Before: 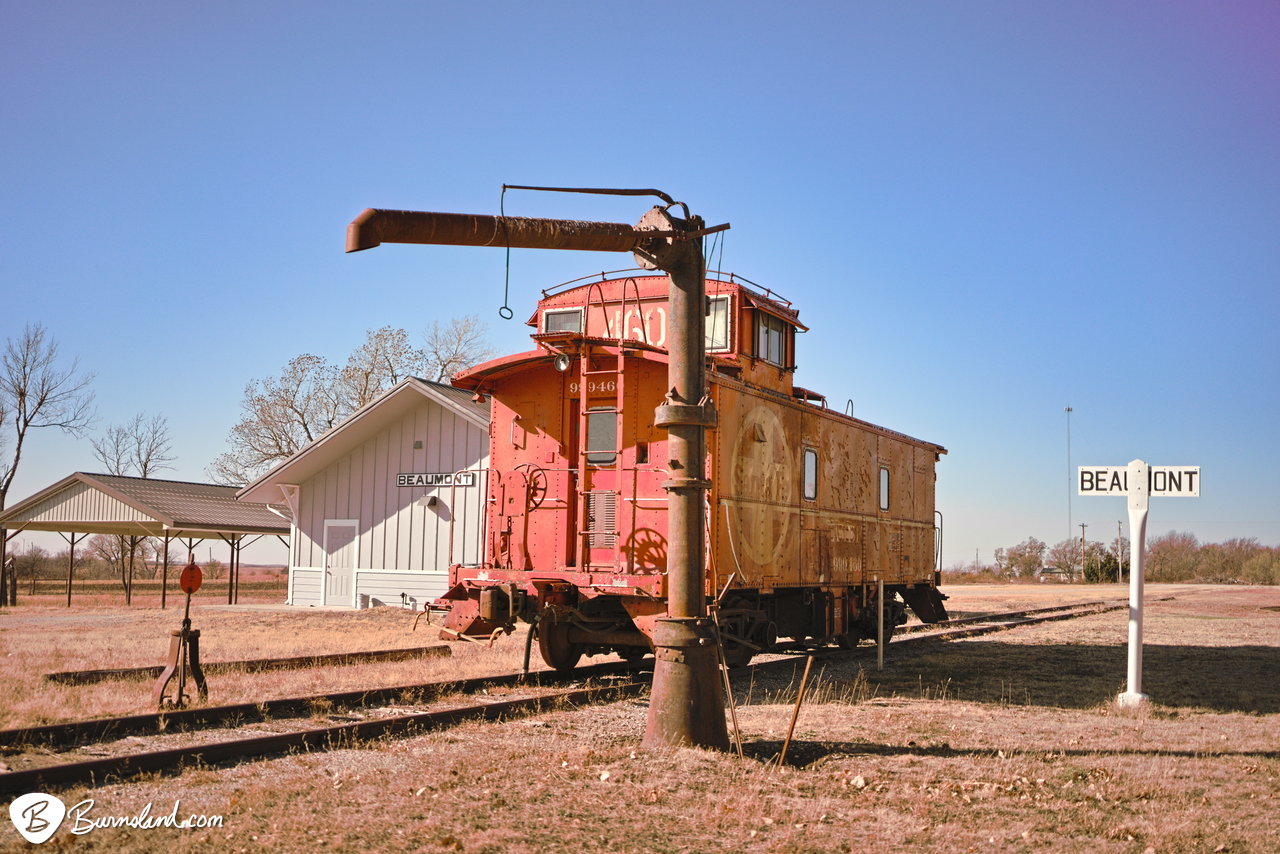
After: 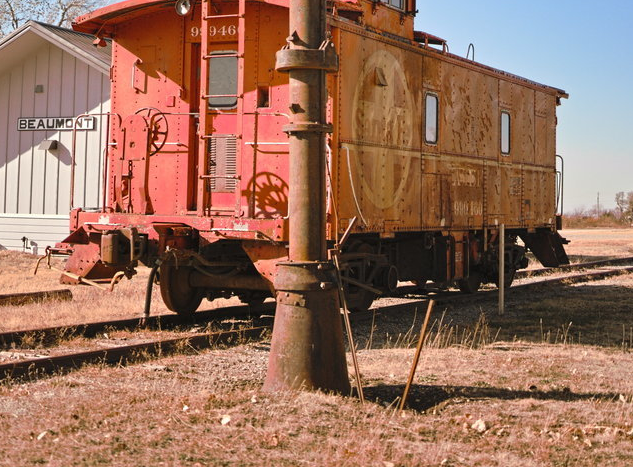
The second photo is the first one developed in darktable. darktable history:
crop: left 29.672%, top 41.786%, right 20.851%, bottom 3.487%
